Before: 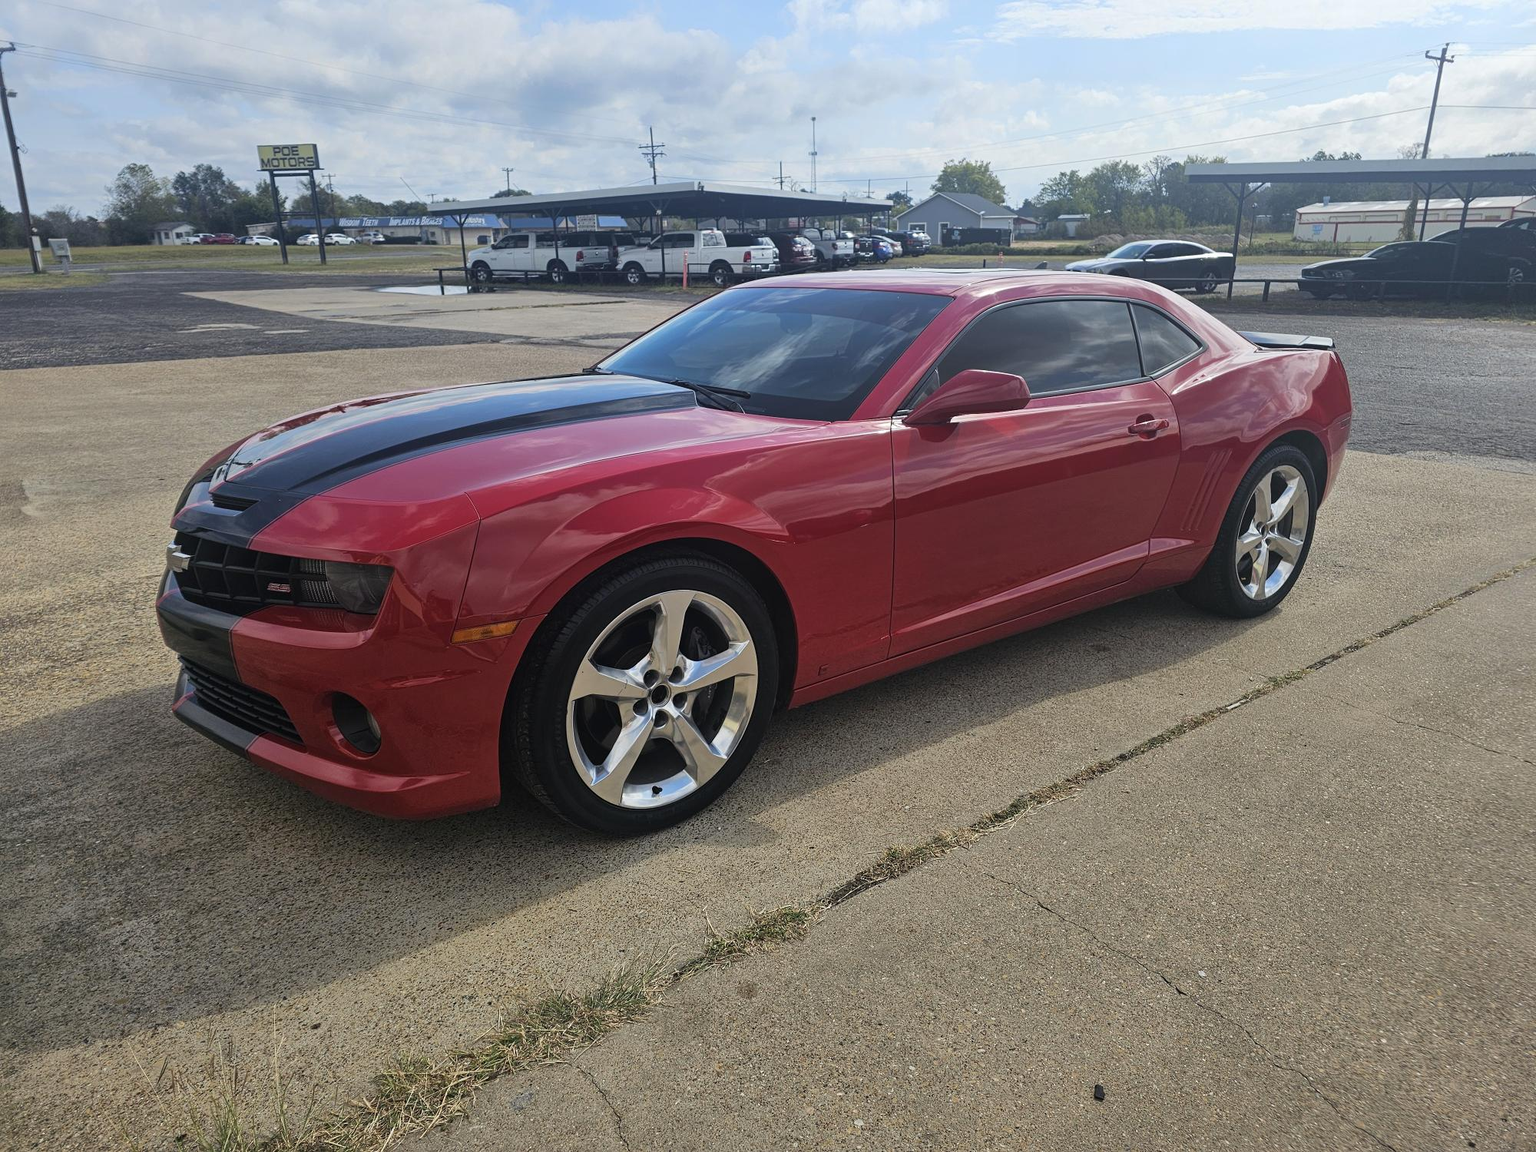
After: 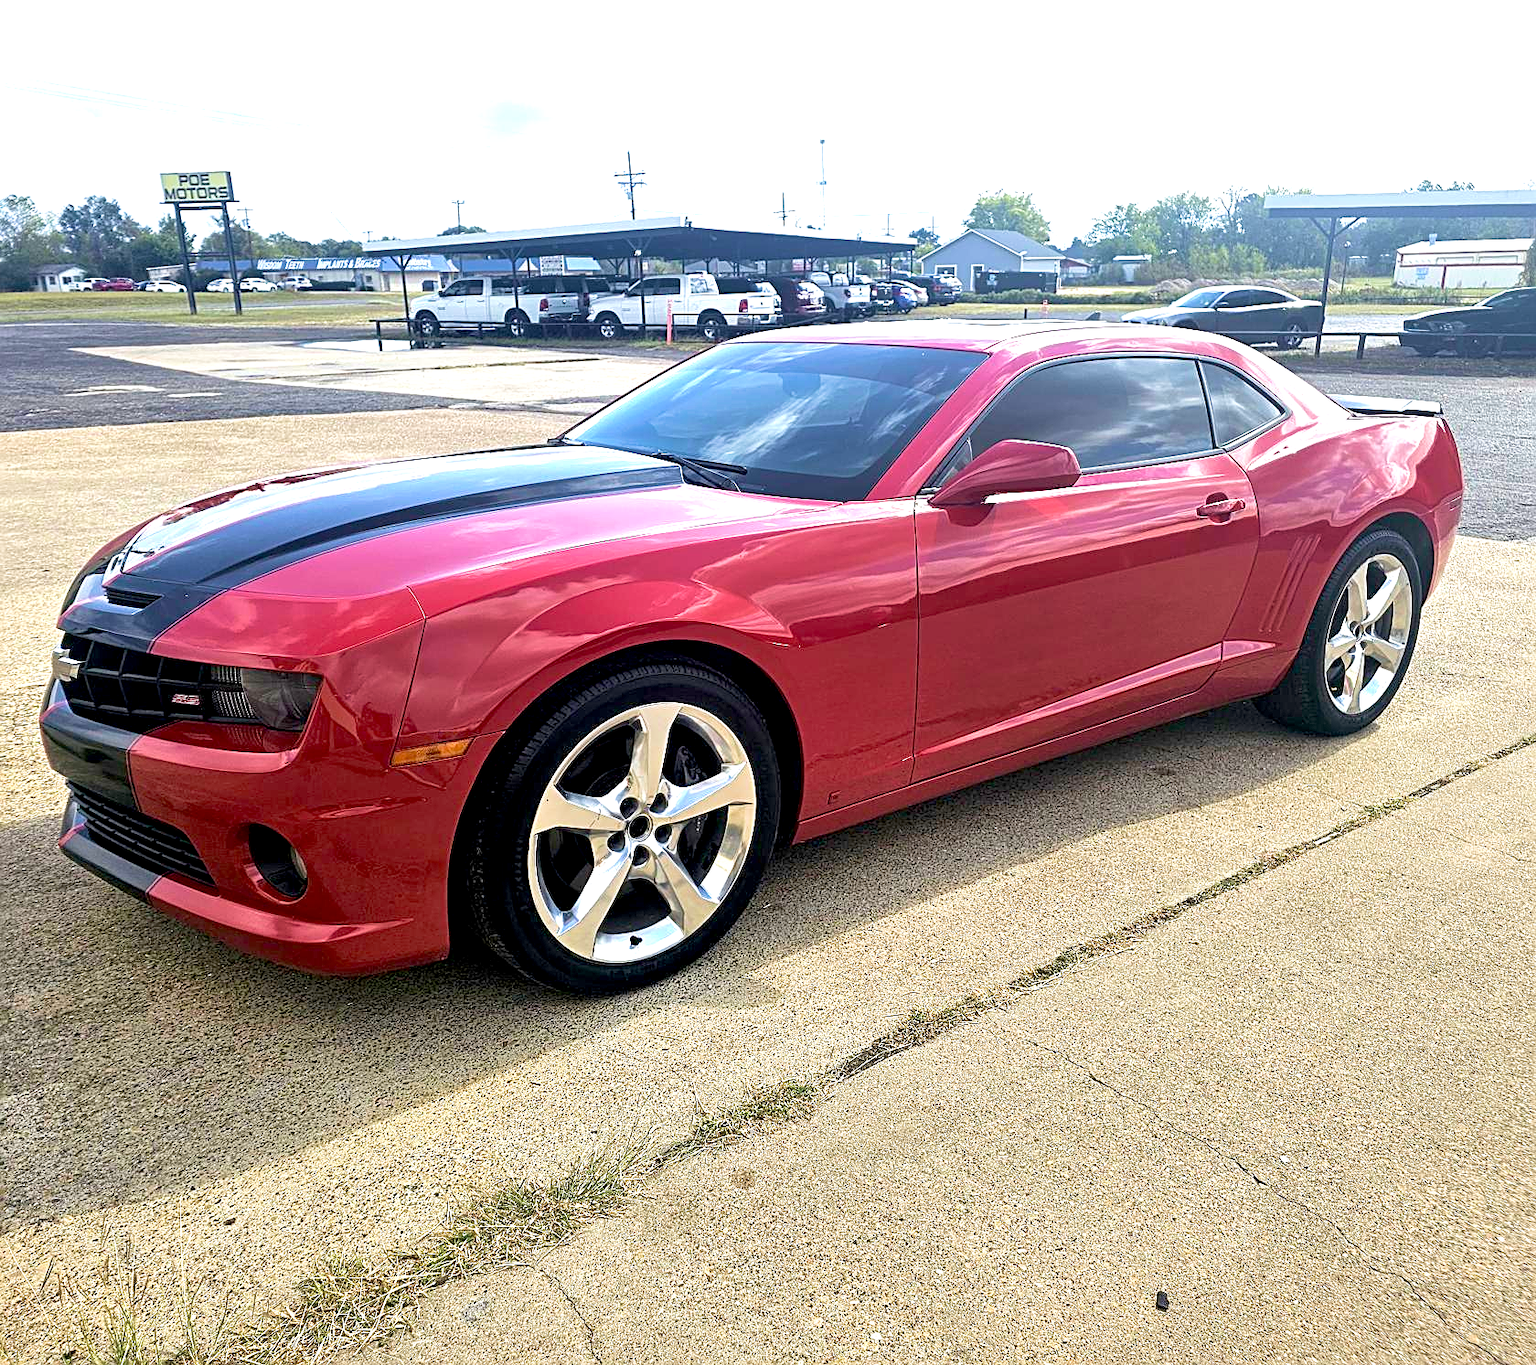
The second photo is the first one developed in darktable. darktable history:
crop: left 8.026%, right 7.374%
sharpen: on, module defaults
velvia: strength 39.63%
exposure: black level correction 0.009, exposure 1.425 EV, compensate highlight preservation false
